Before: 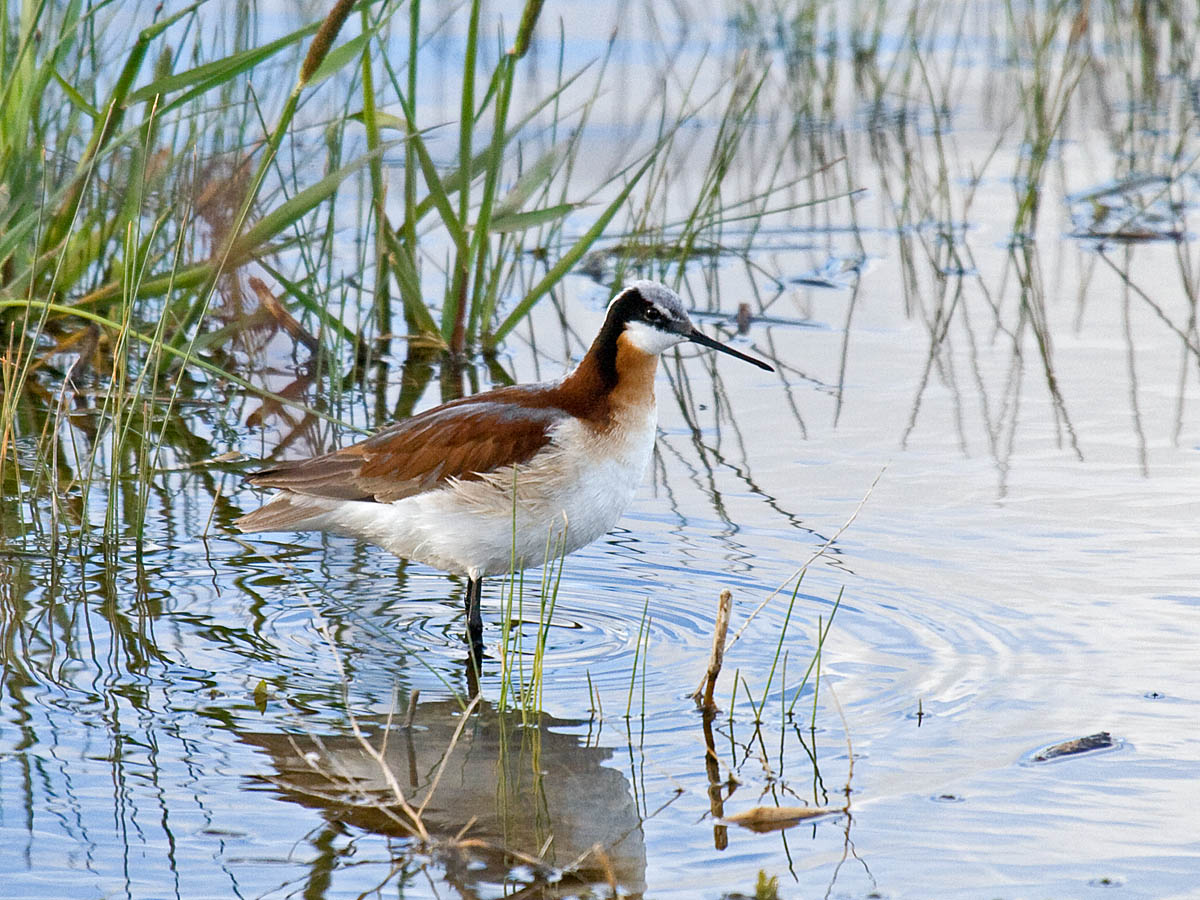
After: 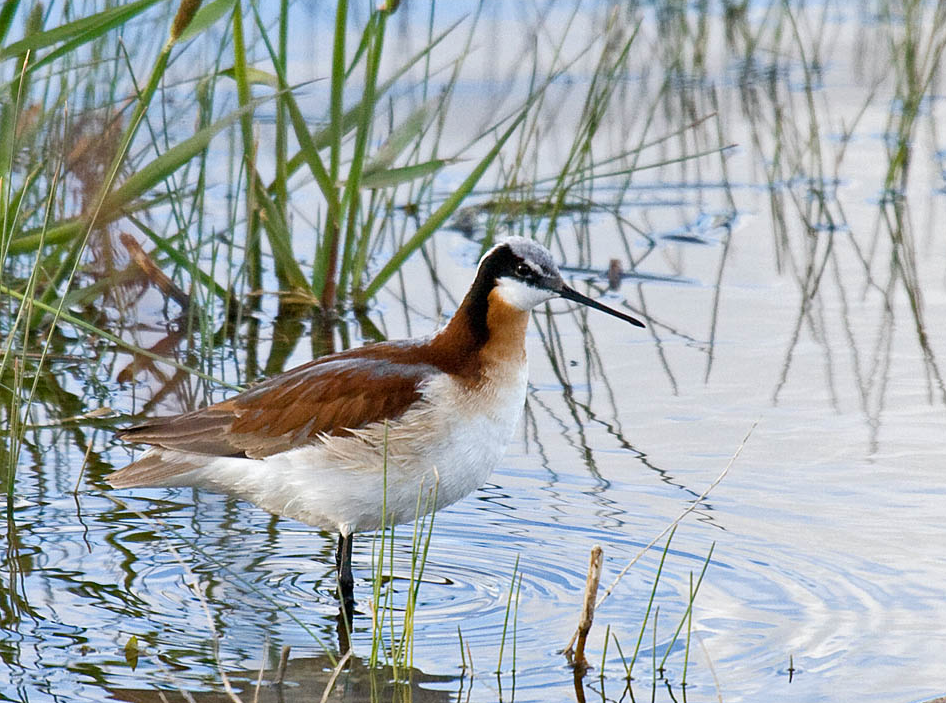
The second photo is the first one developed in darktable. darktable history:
crop and rotate: left 10.762%, top 4.974%, right 10.34%, bottom 16.809%
exposure: exposure -0.04 EV, compensate highlight preservation false
